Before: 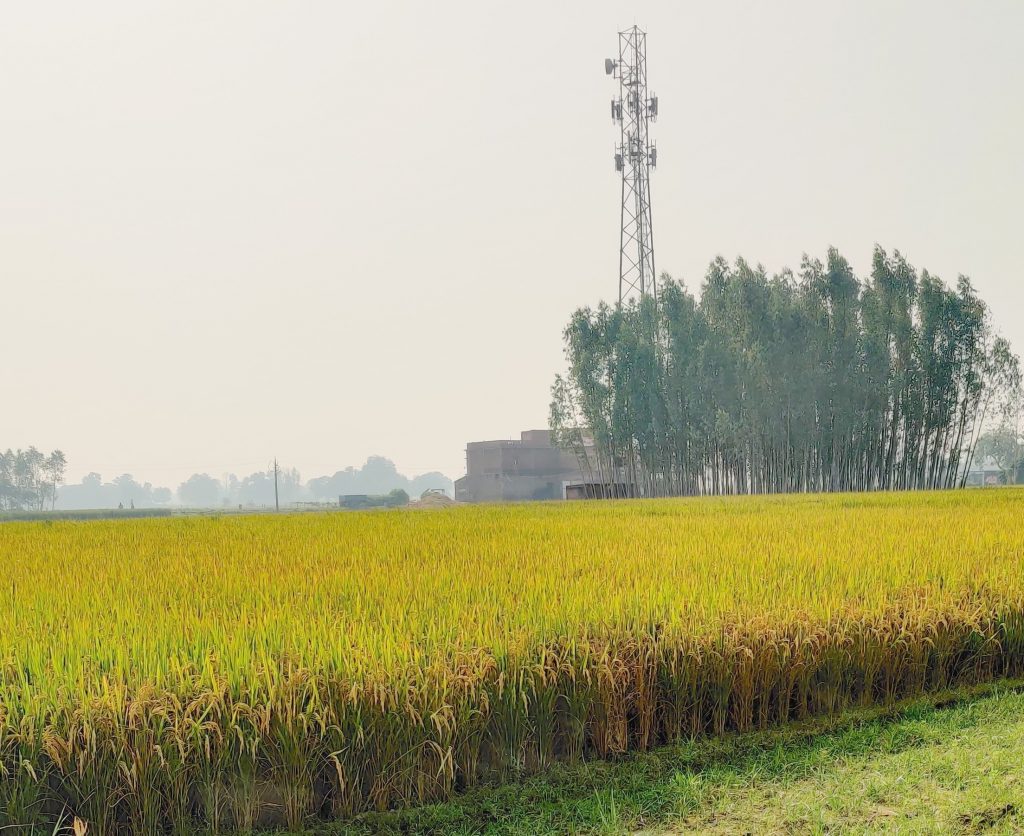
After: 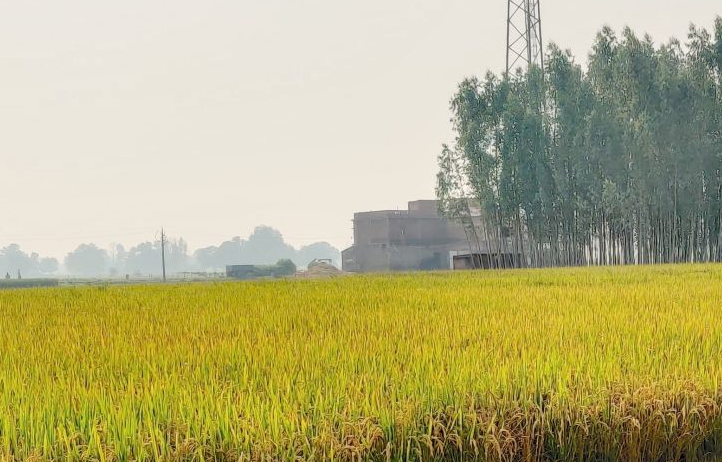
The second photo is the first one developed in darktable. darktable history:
local contrast: on, module defaults
crop: left 11.123%, top 27.61%, right 18.3%, bottom 17.034%
